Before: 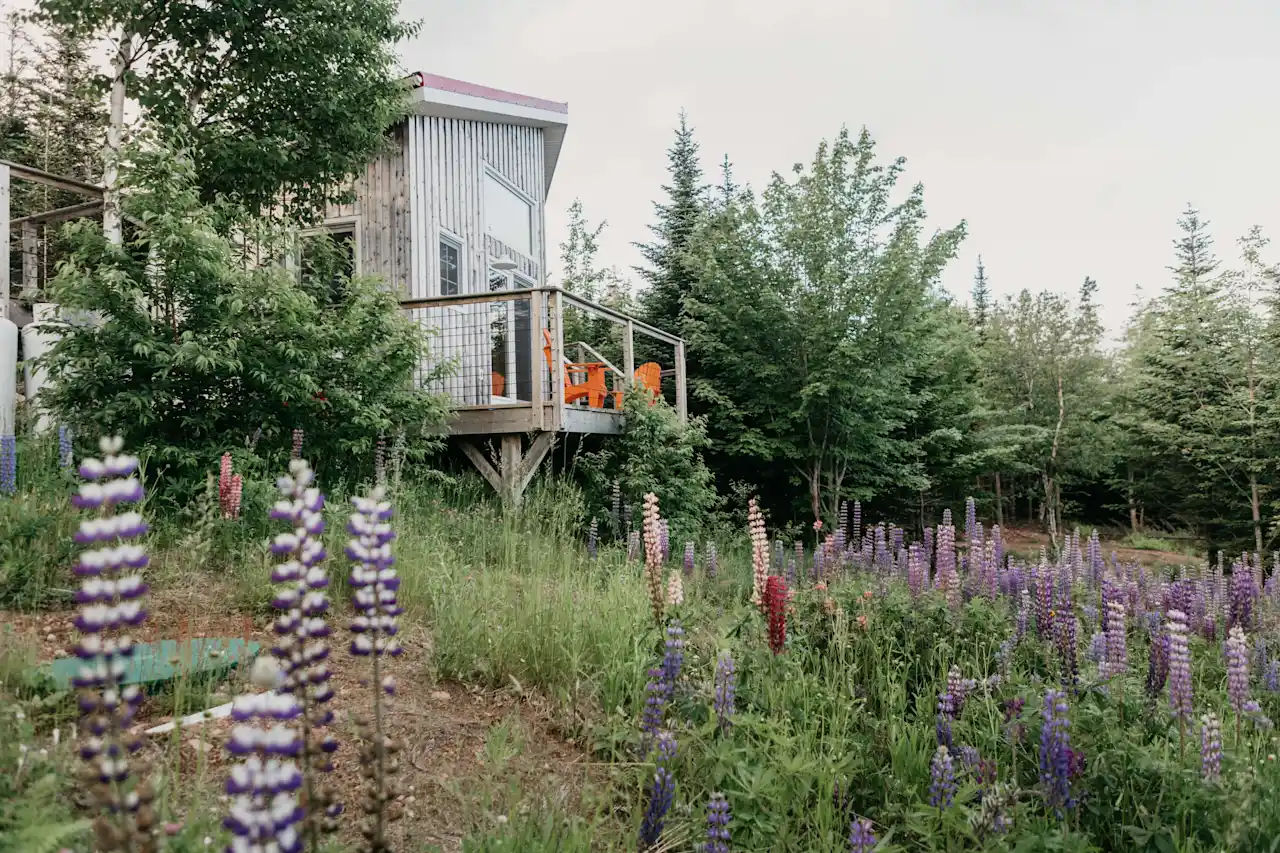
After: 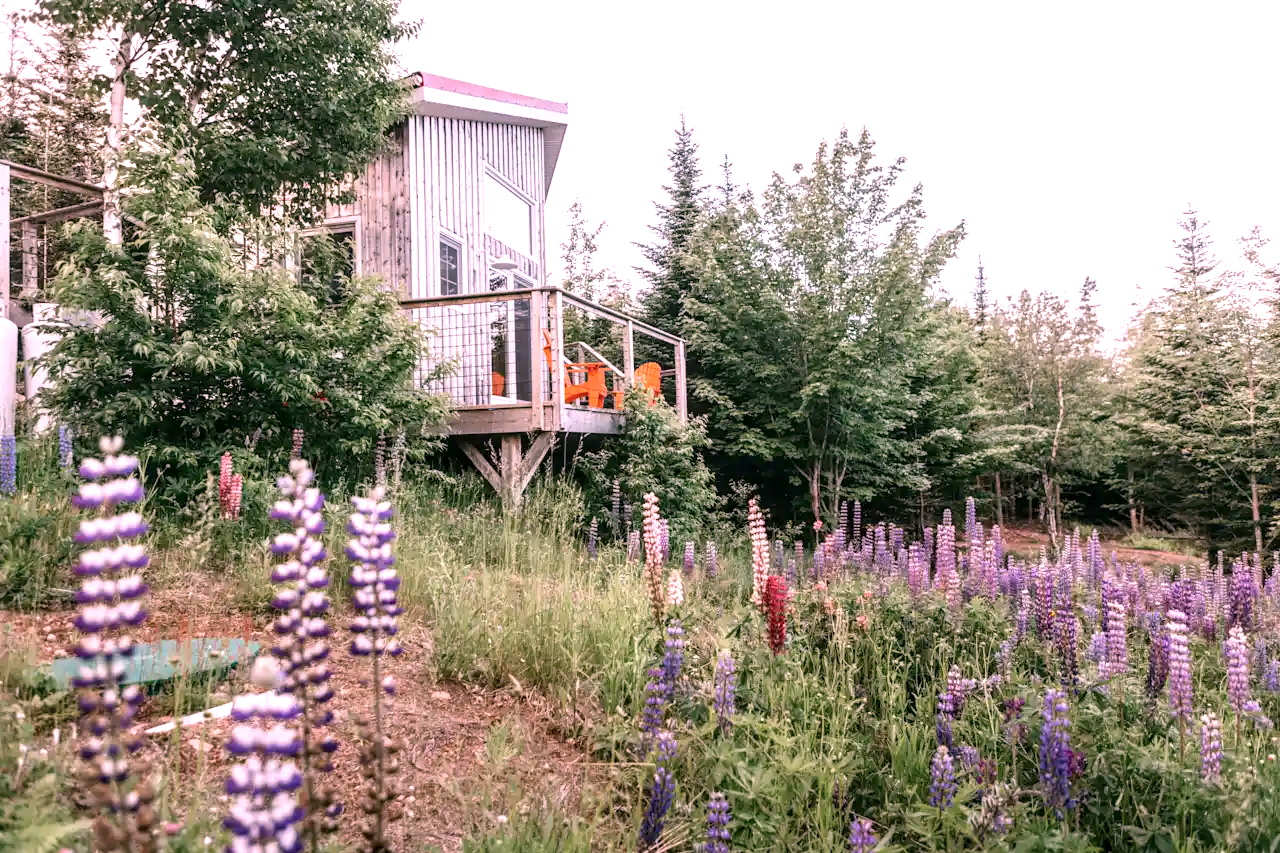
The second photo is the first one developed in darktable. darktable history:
color balance rgb: on, module defaults
local contrast: on, module defaults
white balance: red 1.188, blue 1.11
exposure: exposure 0.559 EV
